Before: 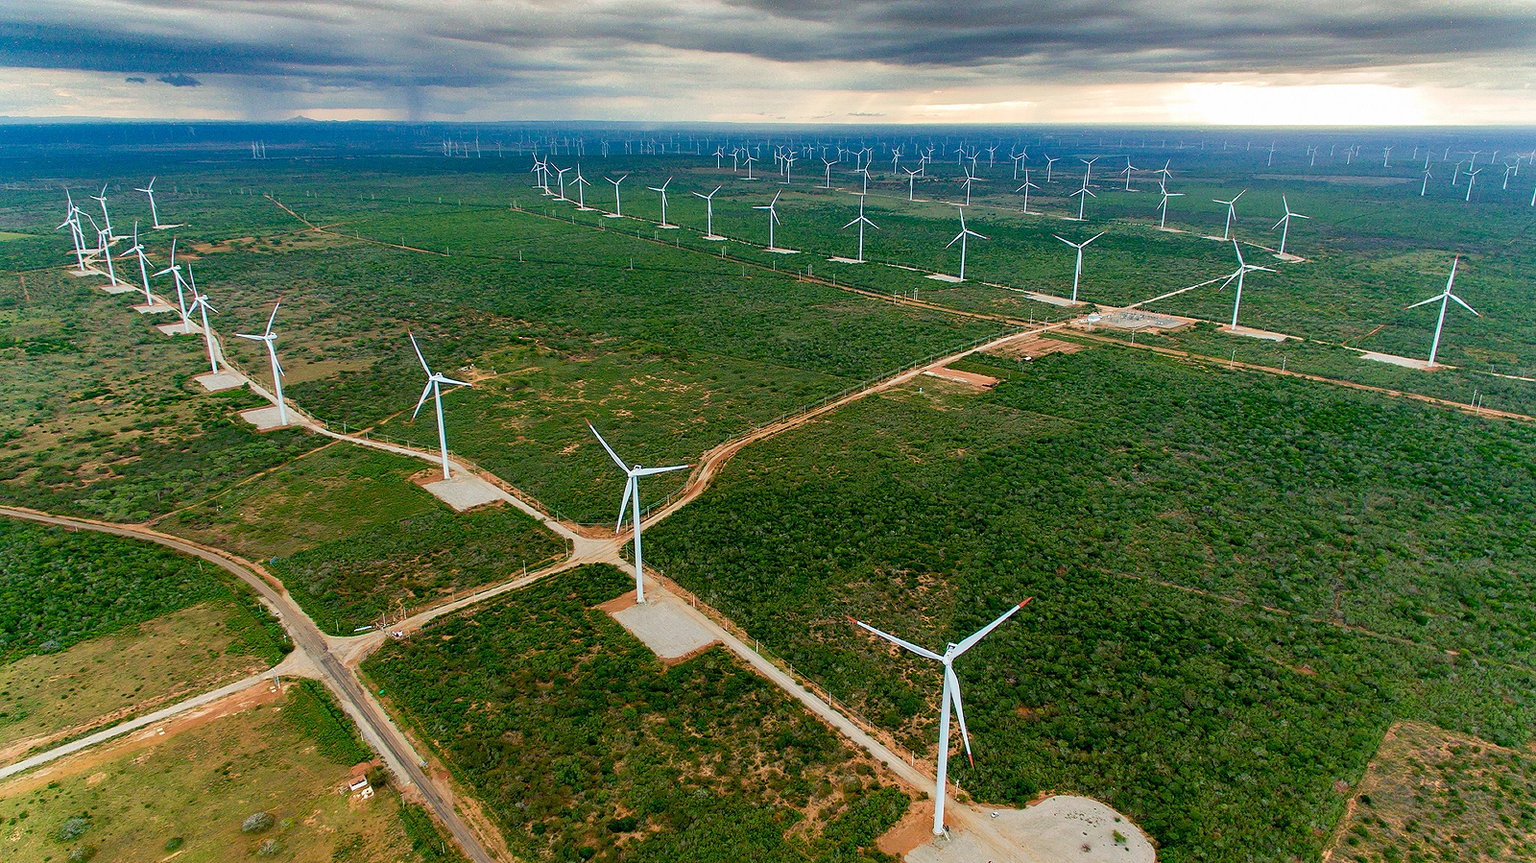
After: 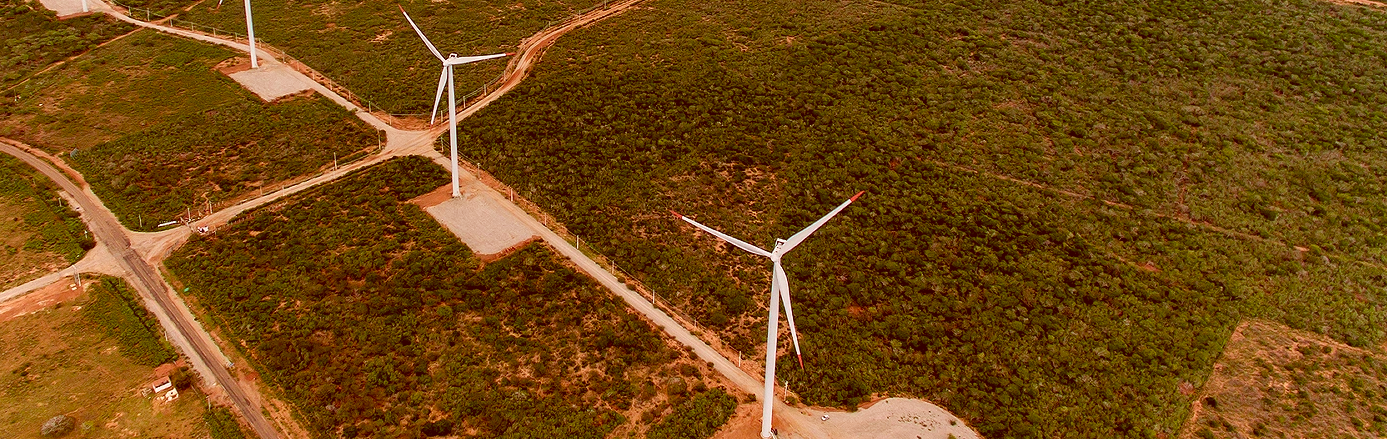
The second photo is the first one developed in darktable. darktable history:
crop and rotate: left 13.306%, top 48.129%, bottom 2.928%
color correction: highlights a* 9.03, highlights b* 8.71, shadows a* 40, shadows b* 40, saturation 0.8
